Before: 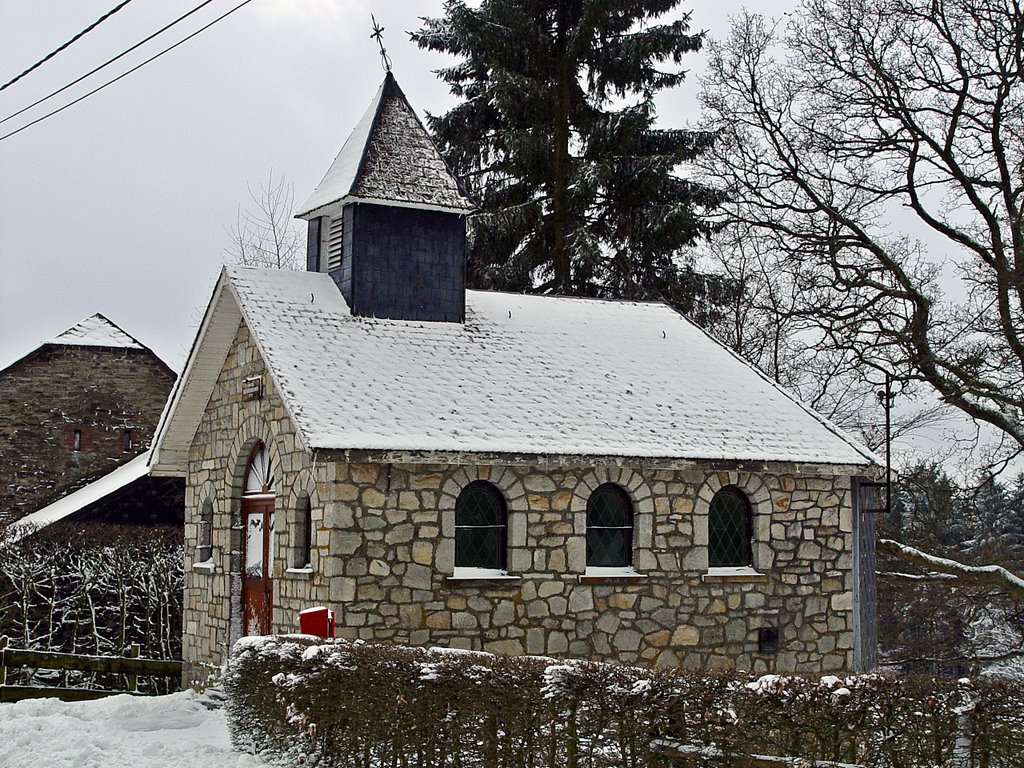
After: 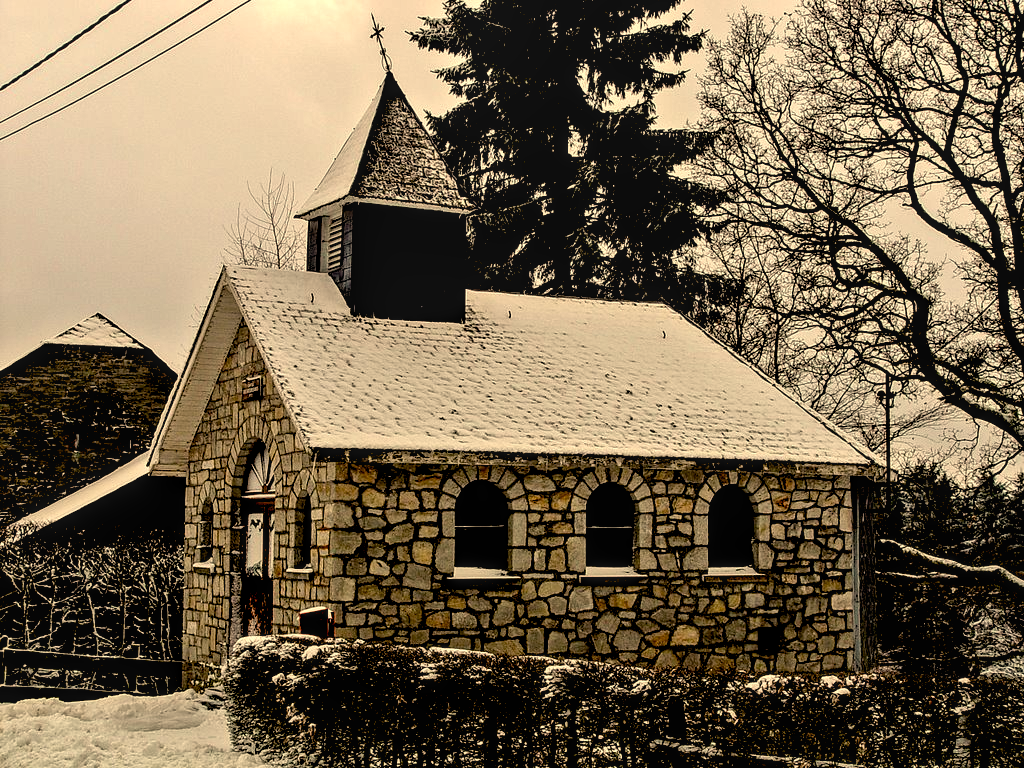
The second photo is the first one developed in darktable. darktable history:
local contrast: detail 130%
levels: levels [0.052, 0.496, 0.908]
exposure: black level correction 0.046, exposure -0.228 EV, compensate highlight preservation false
white balance: red 1.138, green 0.996, blue 0.812
